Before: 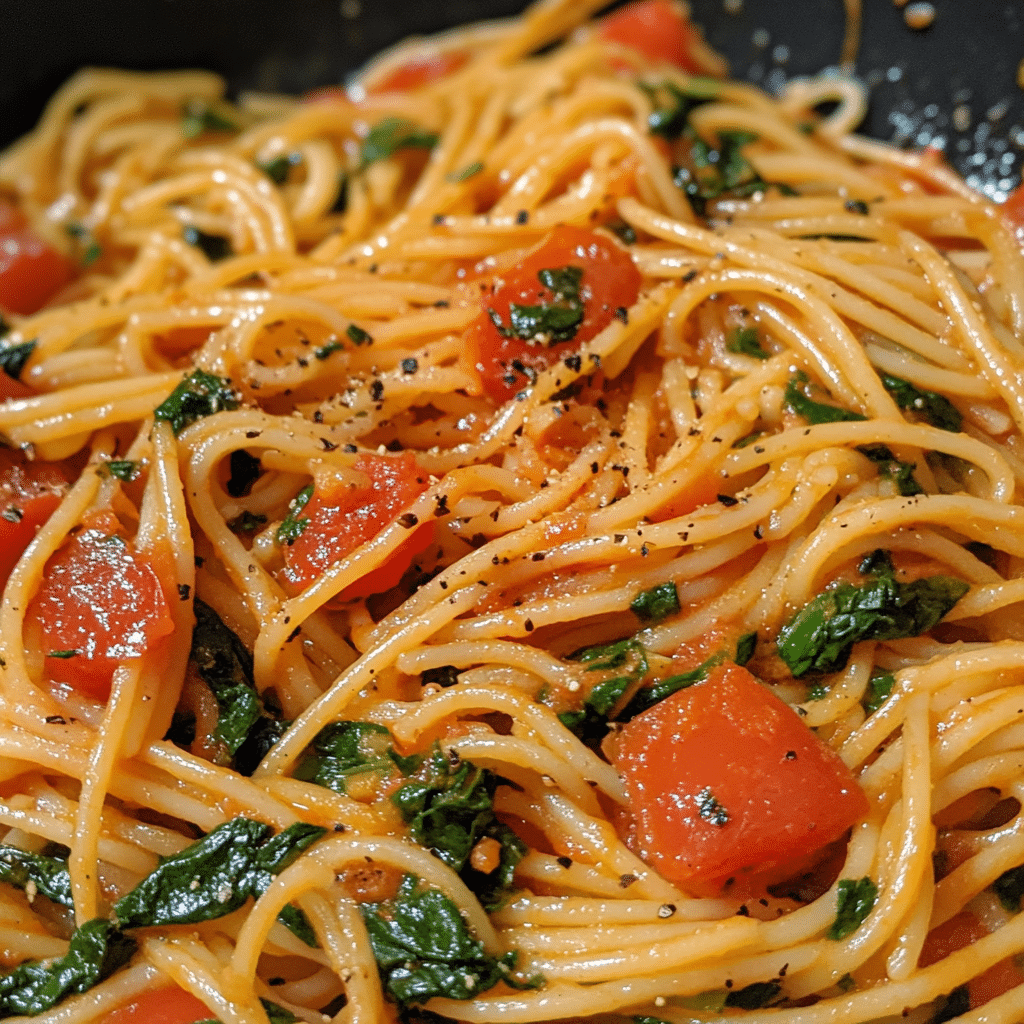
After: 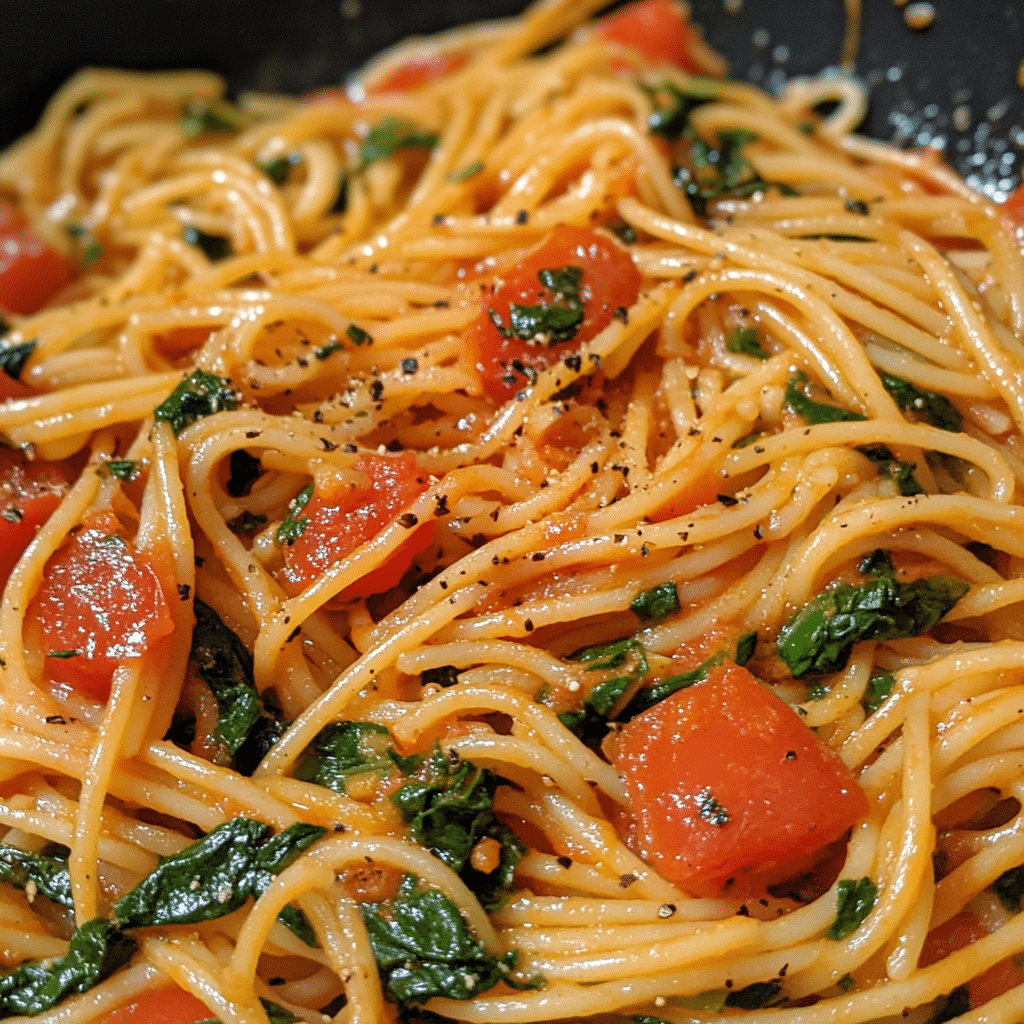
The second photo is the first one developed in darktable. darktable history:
shadows and highlights: shadows 13.08, white point adjustment 1.24, highlights -1.04, shadows color adjustment 97.67%, soften with gaussian
